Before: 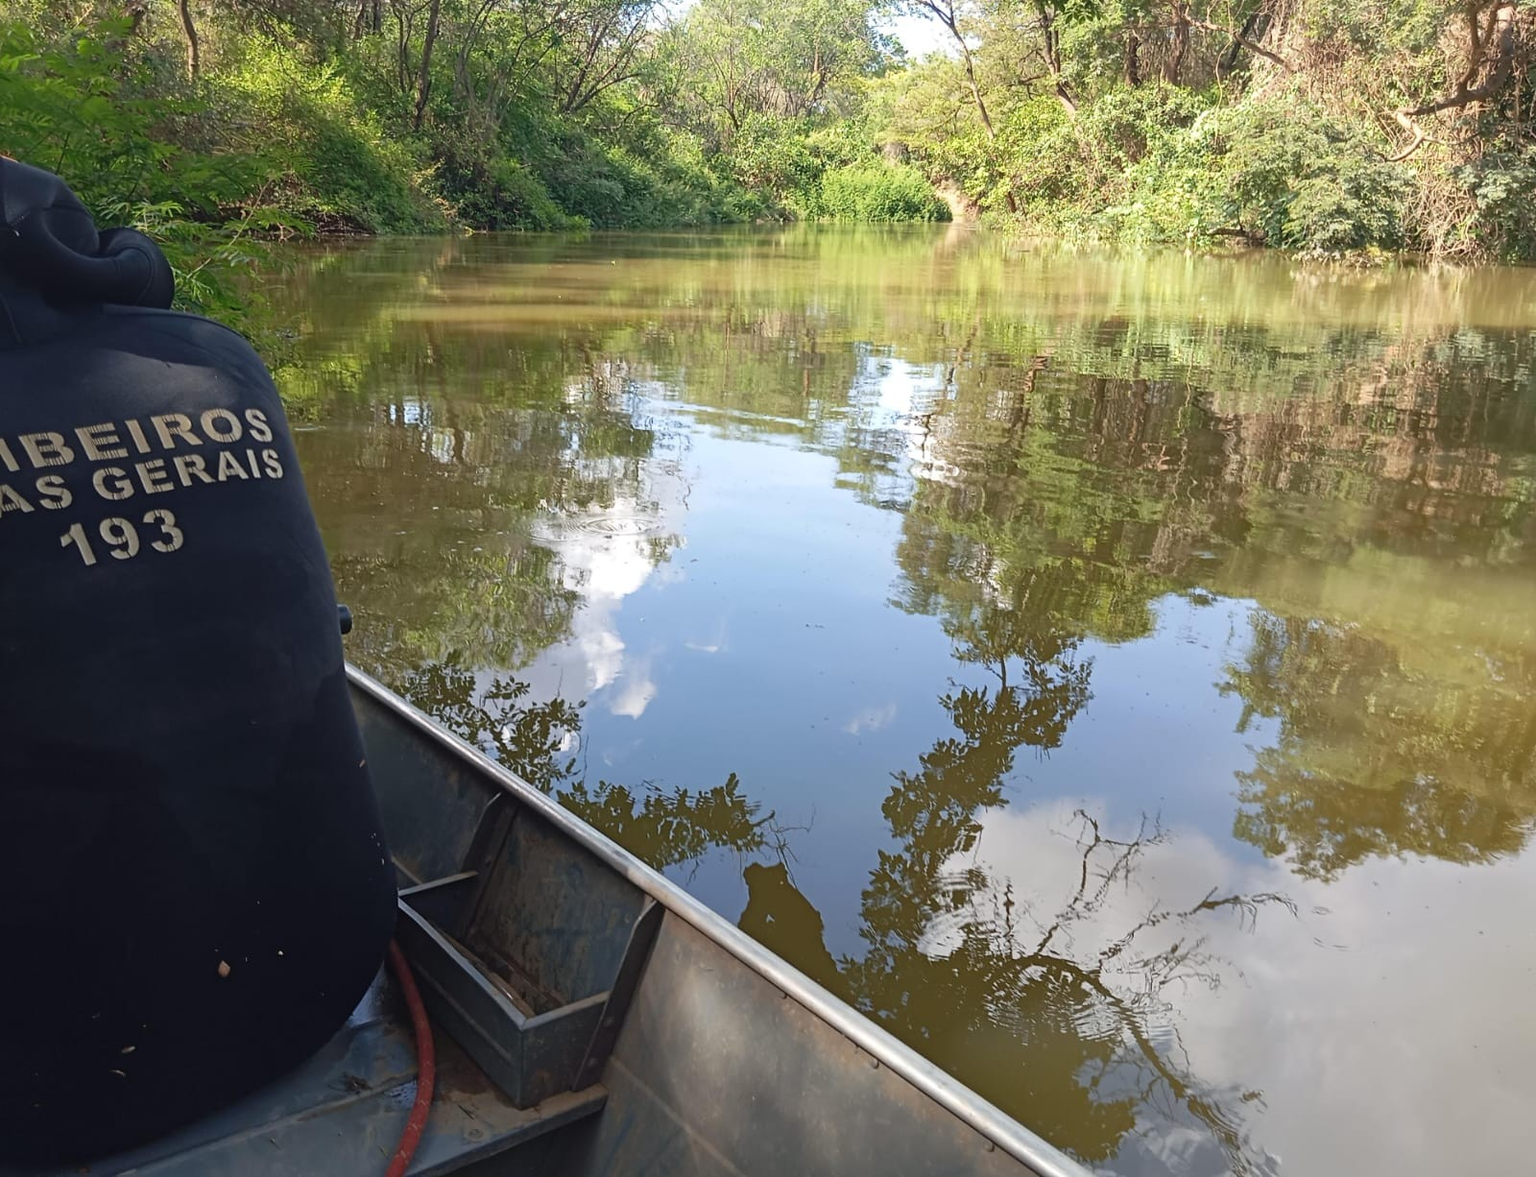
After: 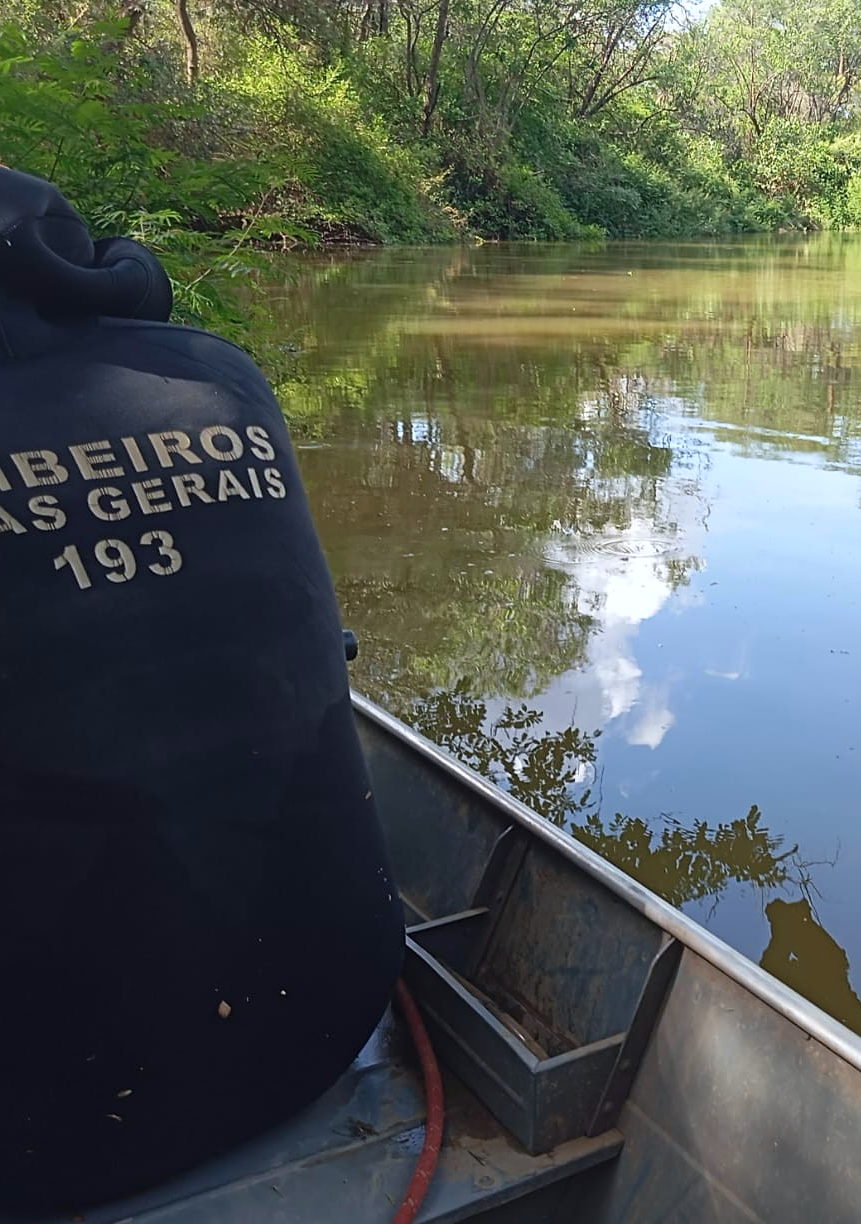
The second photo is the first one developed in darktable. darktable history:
crop: left 0.587%, right 45.588%, bottom 0.086%
sharpen: amount 0.2
rotate and perspective: automatic cropping off
color calibration: x 0.355, y 0.367, temperature 4700.38 K
